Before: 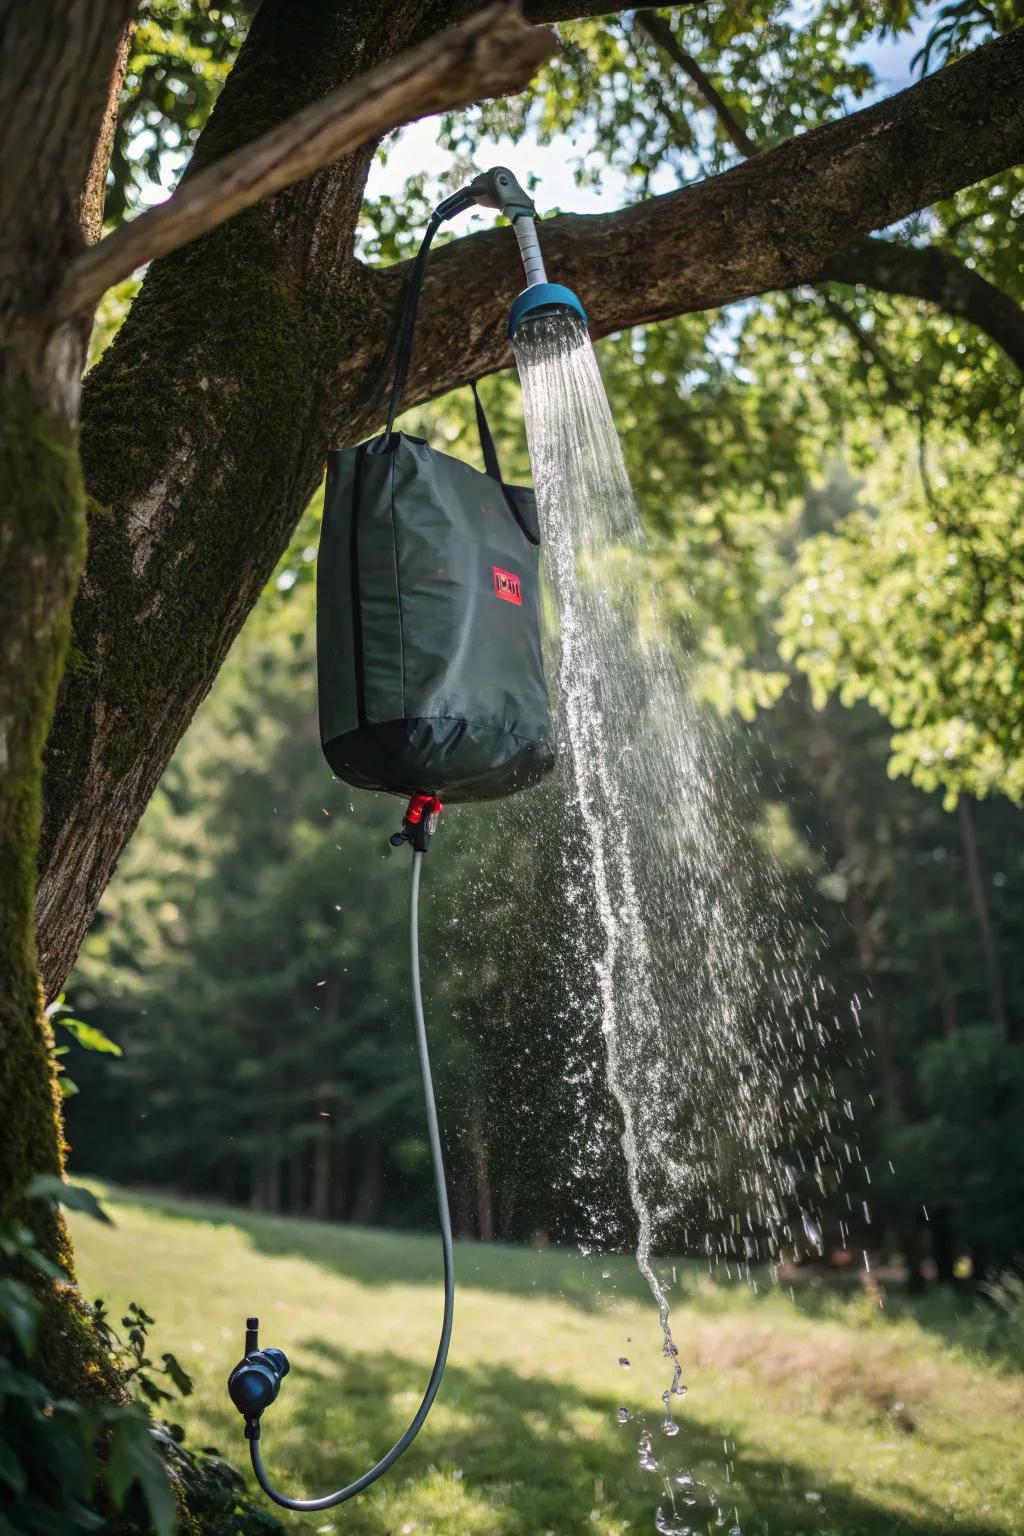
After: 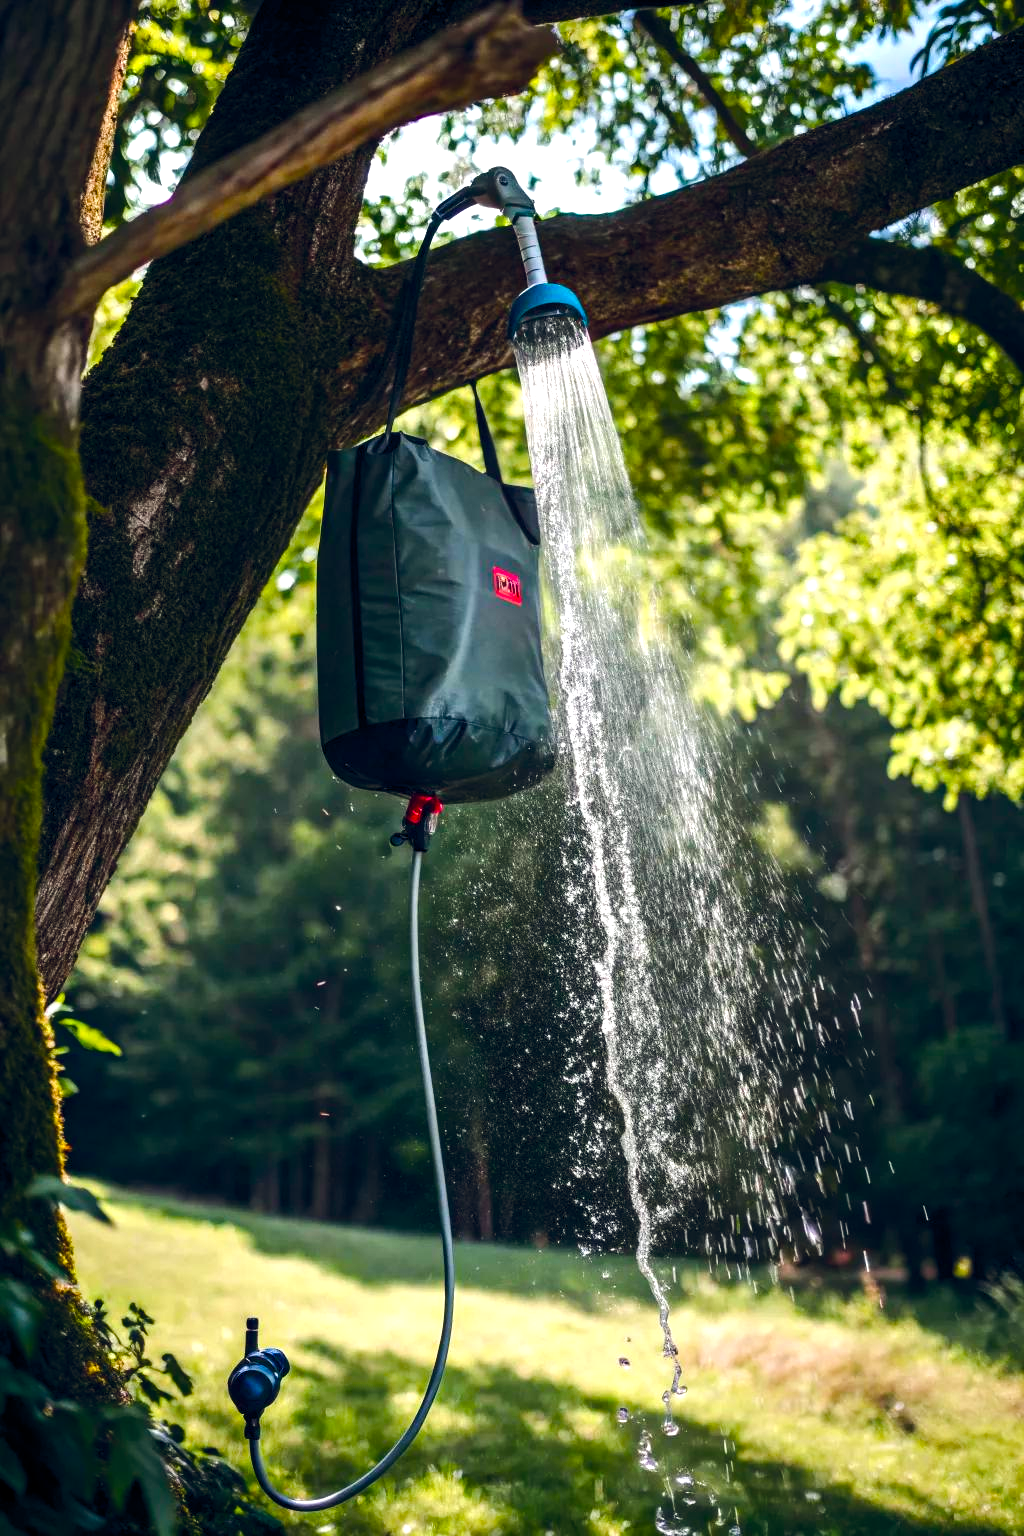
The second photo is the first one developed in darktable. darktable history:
color balance rgb: global offset › chroma 0.134%, global offset › hue 254.08°, linear chroma grading › global chroma 8.759%, perceptual saturation grading › global saturation 28.07%, perceptual saturation grading › highlights -25.337%, perceptual saturation grading › mid-tones 25.387%, perceptual saturation grading › shadows 49.455%, perceptual brilliance grading › highlights 17.565%, perceptual brilliance grading › mid-tones 32.69%, perceptual brilliance grading › shadows -30.693%
